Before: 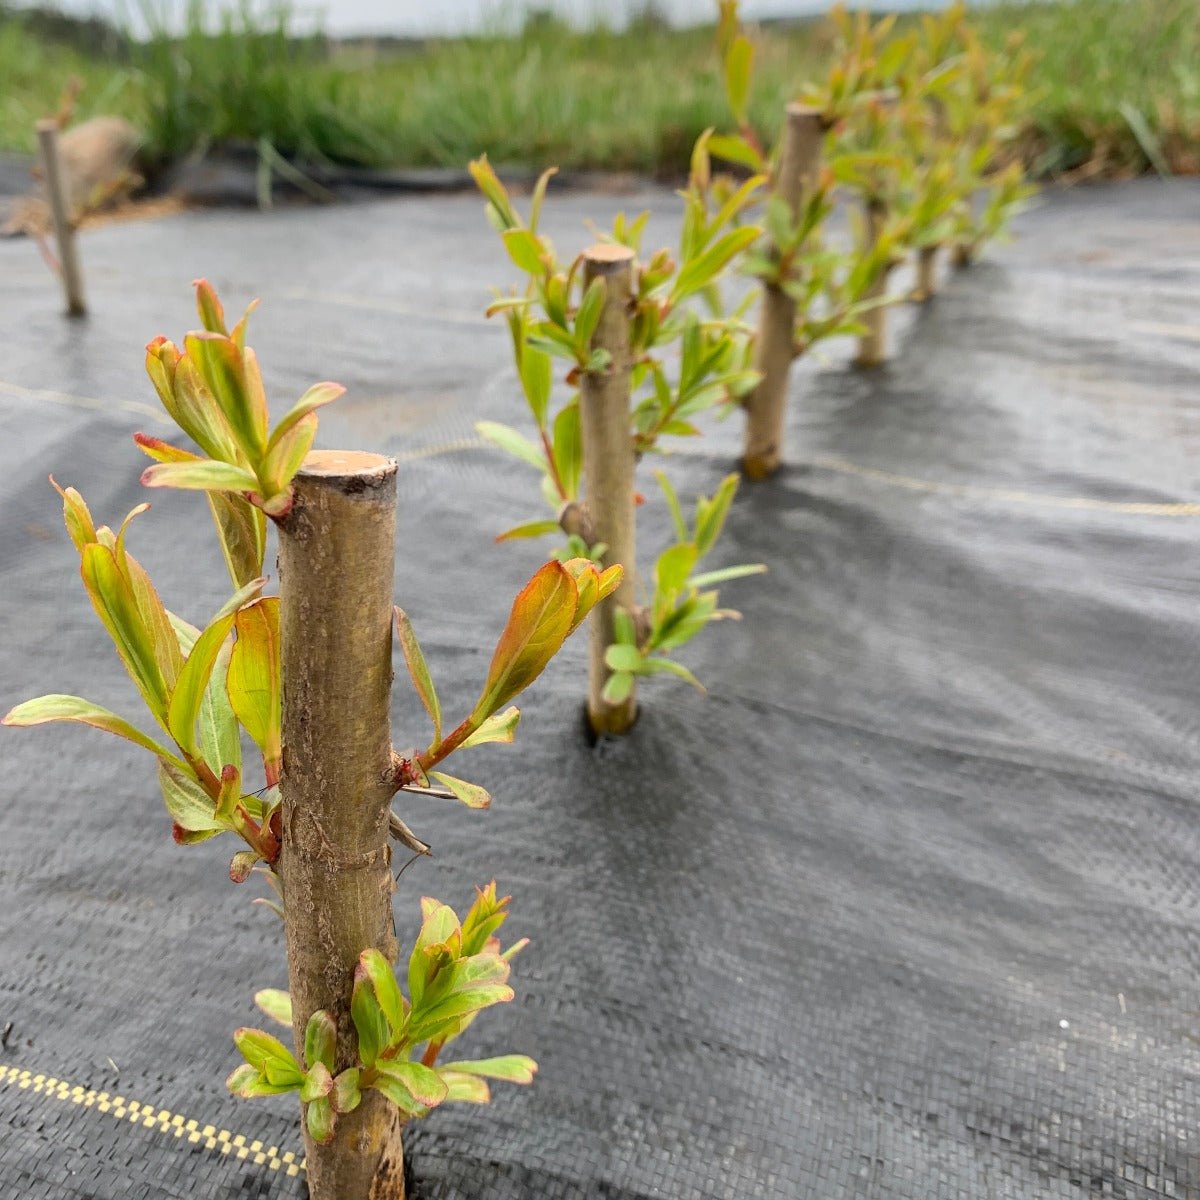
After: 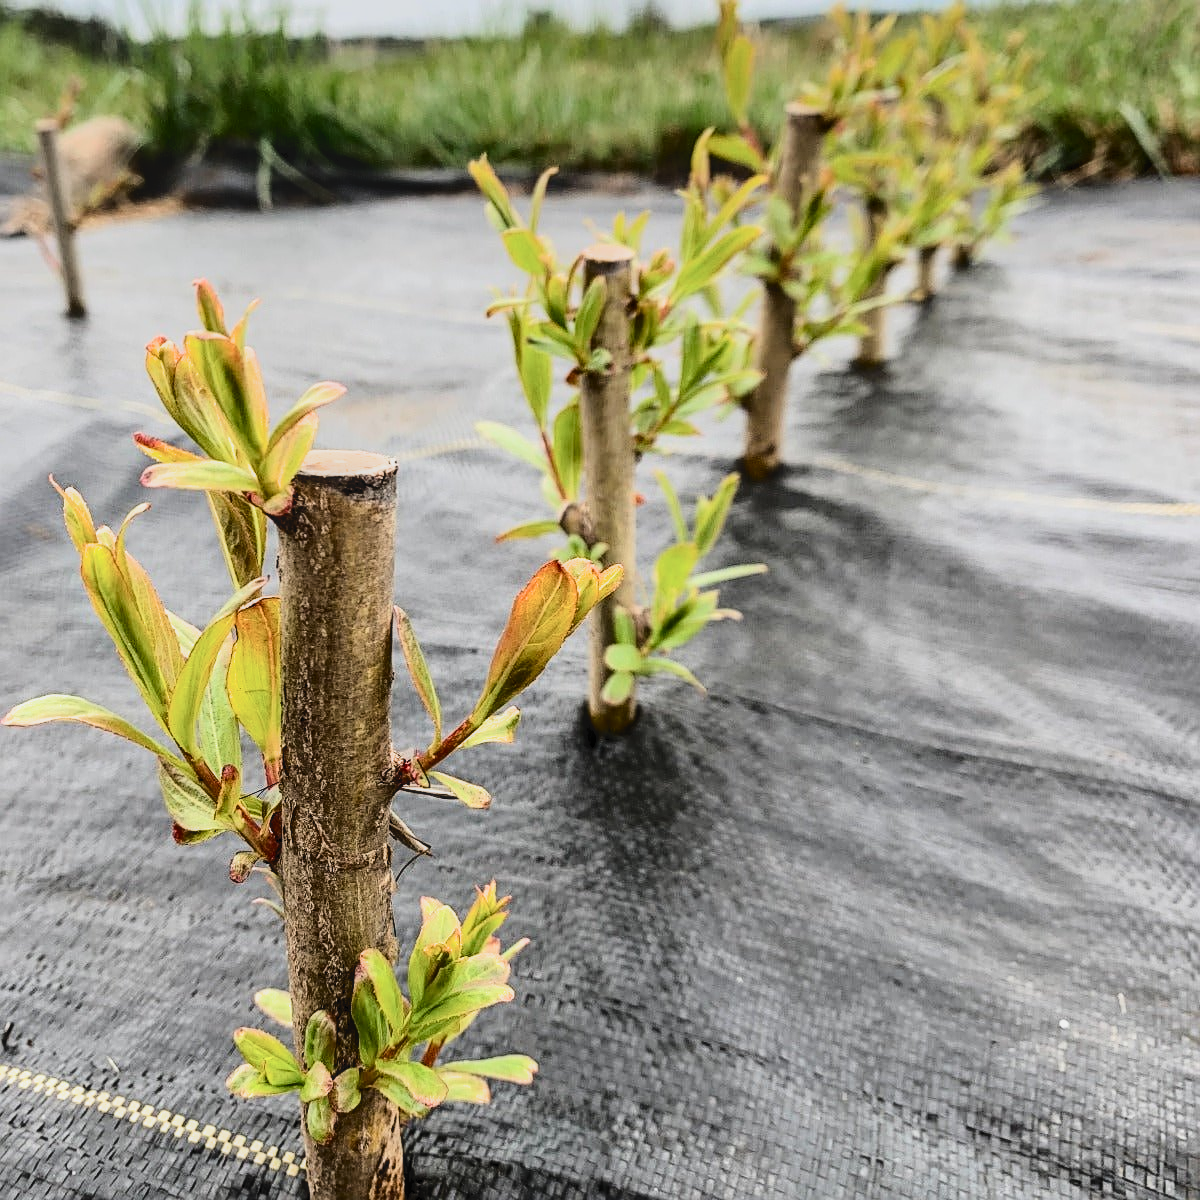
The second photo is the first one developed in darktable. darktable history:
filmic rgb: black relative exposure -6.5 EV, white relative exposure 2.42 EV, target white luminance 99.851%, hardness 5.26, latitude 0.658%, contrast 1.433, highlights saturation mix 2.91%
local contrast: on, module defaults
tone curve: curves: ch0 [(0, 0) (0.003, 0.077) (0.011, 0.079) (0.025, 0.085) (0.044, 0.095) (0.069, 0.109) (0.1, 0.124) (0.136, 0.142) (0.177, 0.169) (0.224, 0.207) (0.277, 0.267) (0.335, 0.347) (0.399, 0.442) (0.468, 0.54) (0.543, 0.635) (0.623, 0.726) (0.709, 0.813) (0.801, 0.882) (0.898, 0.934) (1, 1)], color space Lab, independent channels, preserve colors none
shadows and highlights: radius 120.16, shadows 21.52, white point adjustment -9.69, highlights -14.72, soften with gaussian
sharpen: on, module defaults
